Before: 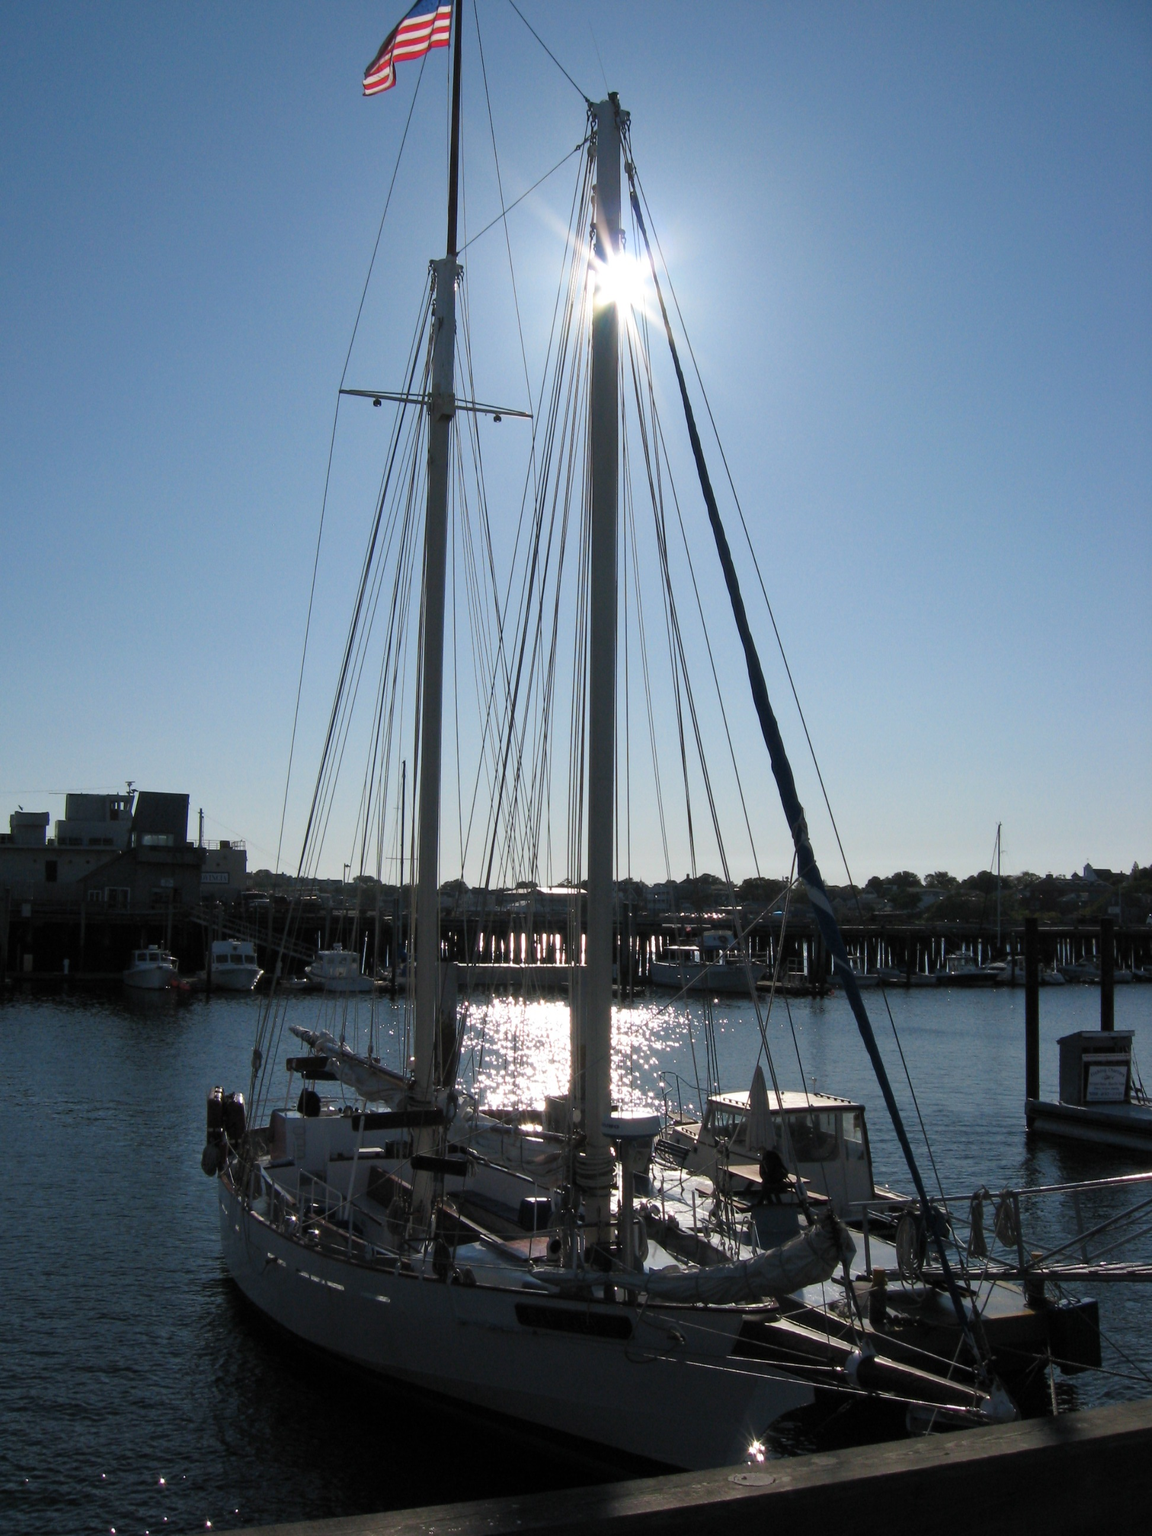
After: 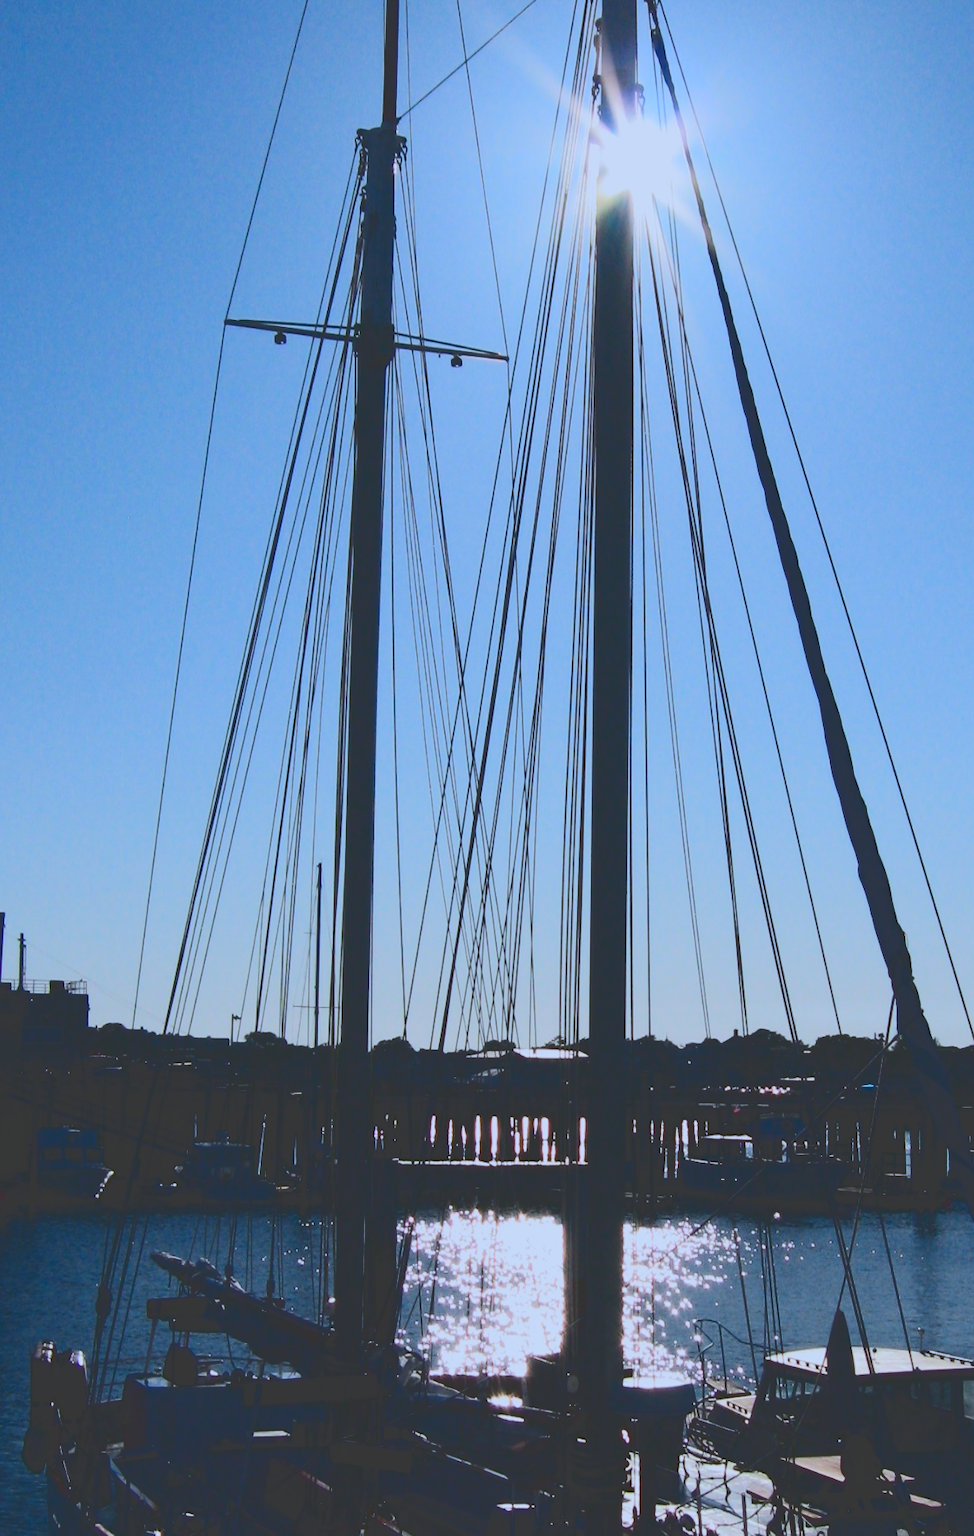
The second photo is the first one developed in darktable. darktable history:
tone curve: curves: ch0 [(0, 0.23) (0.125, 0.207) (0.245, 0.227) (0.736, 0.695) (1, 0.824)], color space Lab, independent channels, preserve colors none
color calibration: output R [0.994, 0.059, -0.119, 0], output G [-0.036, 1.09, -0.119, 0], output B [0.078, -0.108, 0.961, 0], illuminant custom, x 0.371, y 0.382, temperature 4281.14 K
crop: left 16.202%, top 11.208%, right 26.045%, bottom 20.557%
tone equalizer: -8 EV -0.417 EV, -7 EV -0.389 EV, -6 EV -0.333 EV, -5 EV -0.222 EV, -3 EV 0.222 EV, -2 EV 0.333 EV, -1 EV 0.389 EV, +0 EV 0.417 EV, edges refinement/feathering 500, mask exposure compensation -1.57 EV, preserve details no
